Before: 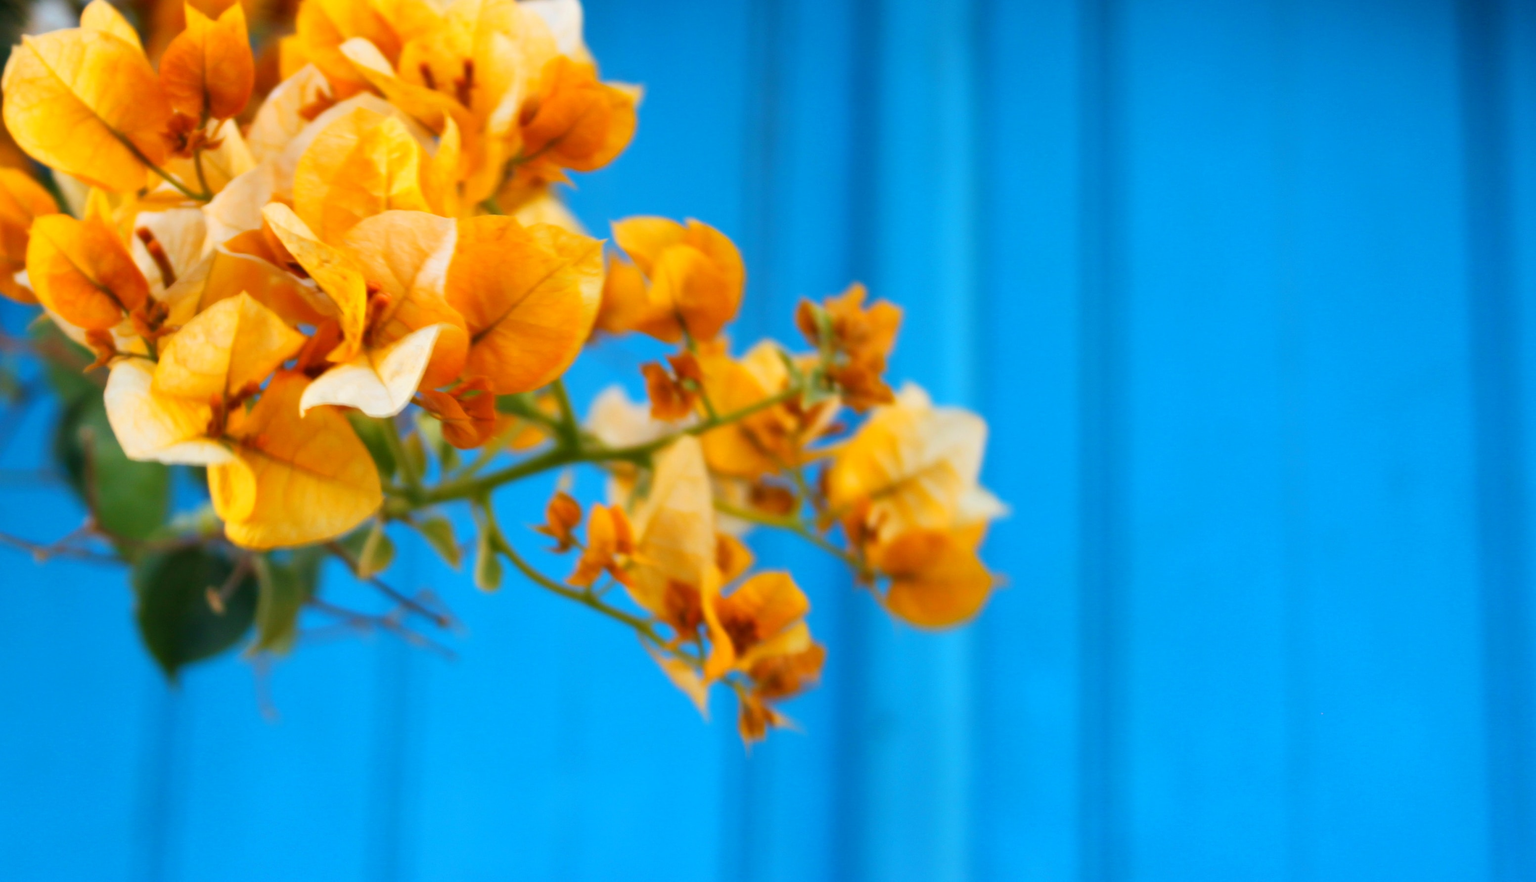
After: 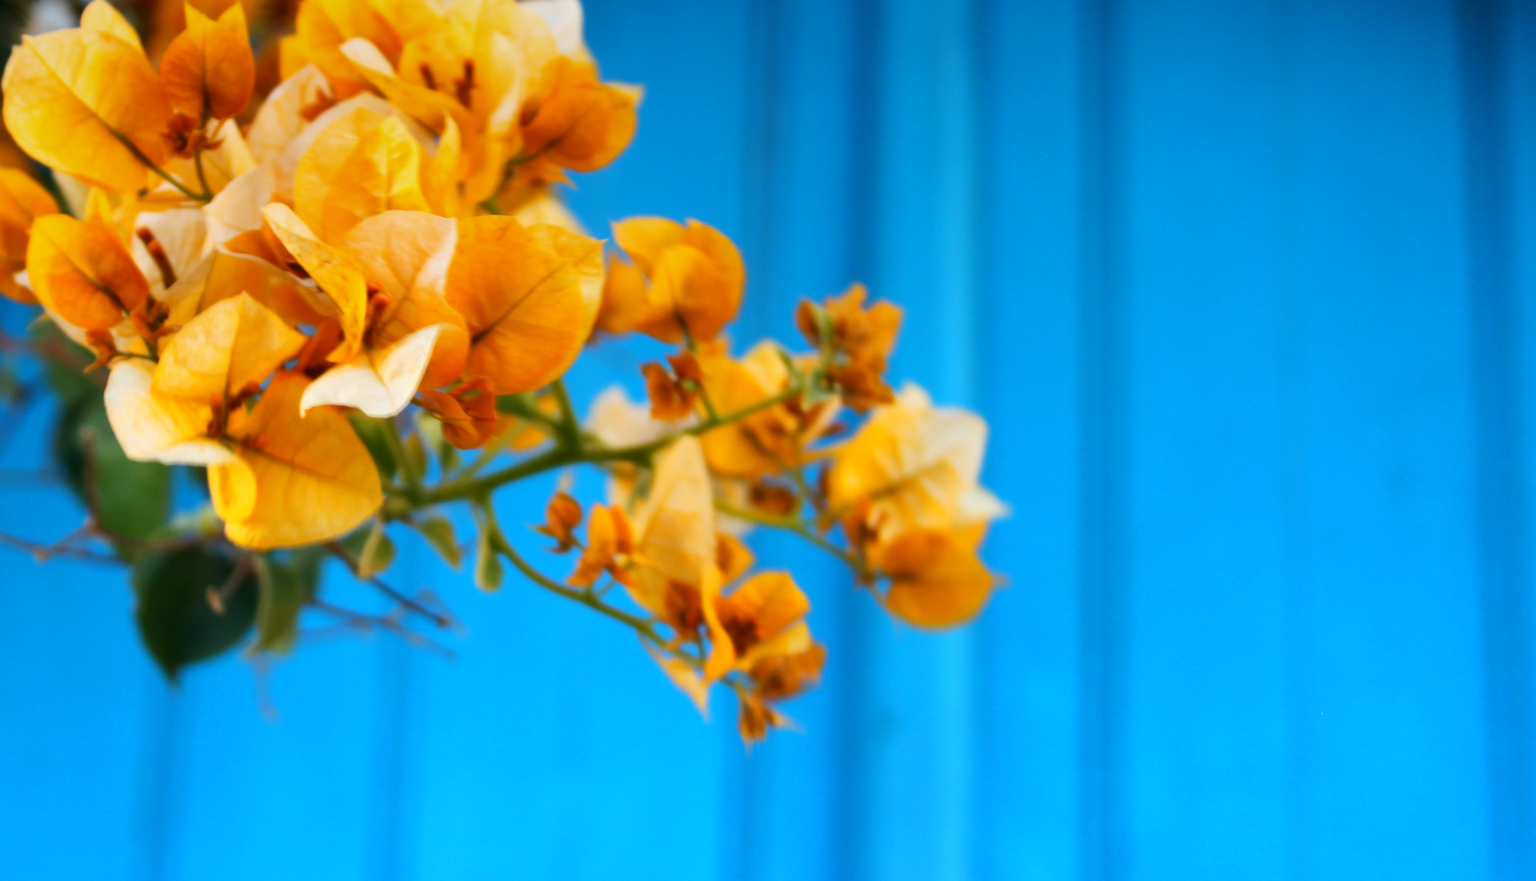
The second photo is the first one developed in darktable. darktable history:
graduated density: rotation -0.352°, offset 57.64
tone equalizer: -8 EV -0.417 EV, -7 EV -0.389 EV, -6 EV -0.333 EV, -5 EV -0.222 EV, -3 EV 0.222 EV, -2 EV 0.333 EV, -1 EV 0.389 EV, +0 EV 0.417 EV, edges refinement/feathering 500, mask exposure compensation -1.57 EV, preserve details no
